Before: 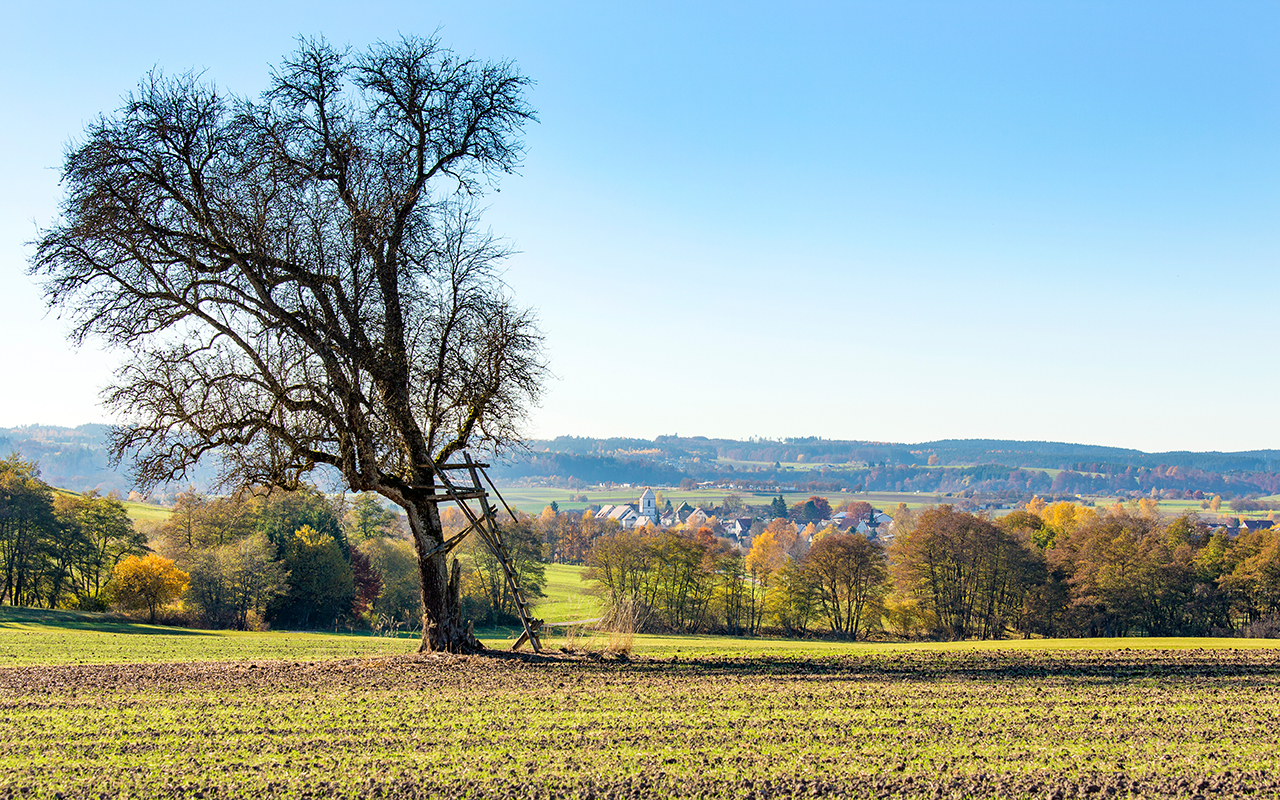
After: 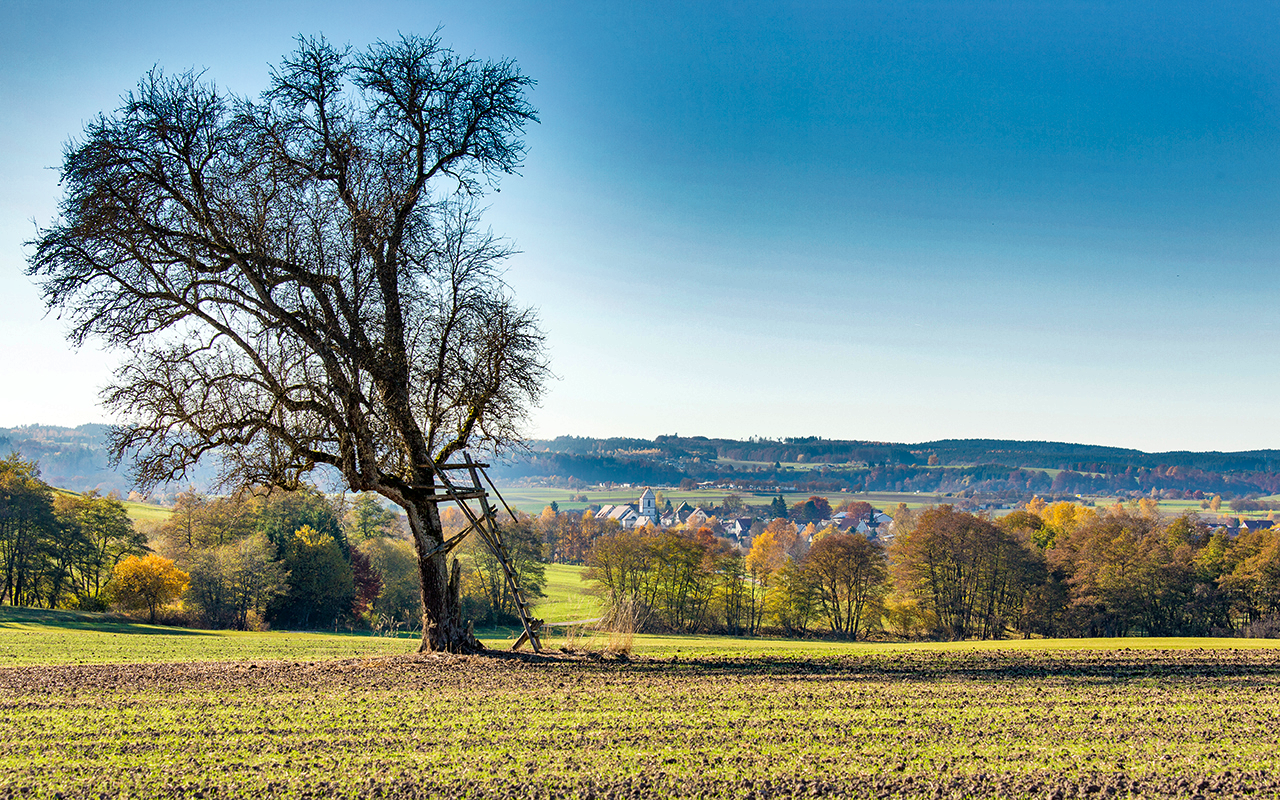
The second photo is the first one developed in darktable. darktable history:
shadows and highlights: shadows 20.91, highlights -80.84, soften with gaussian
